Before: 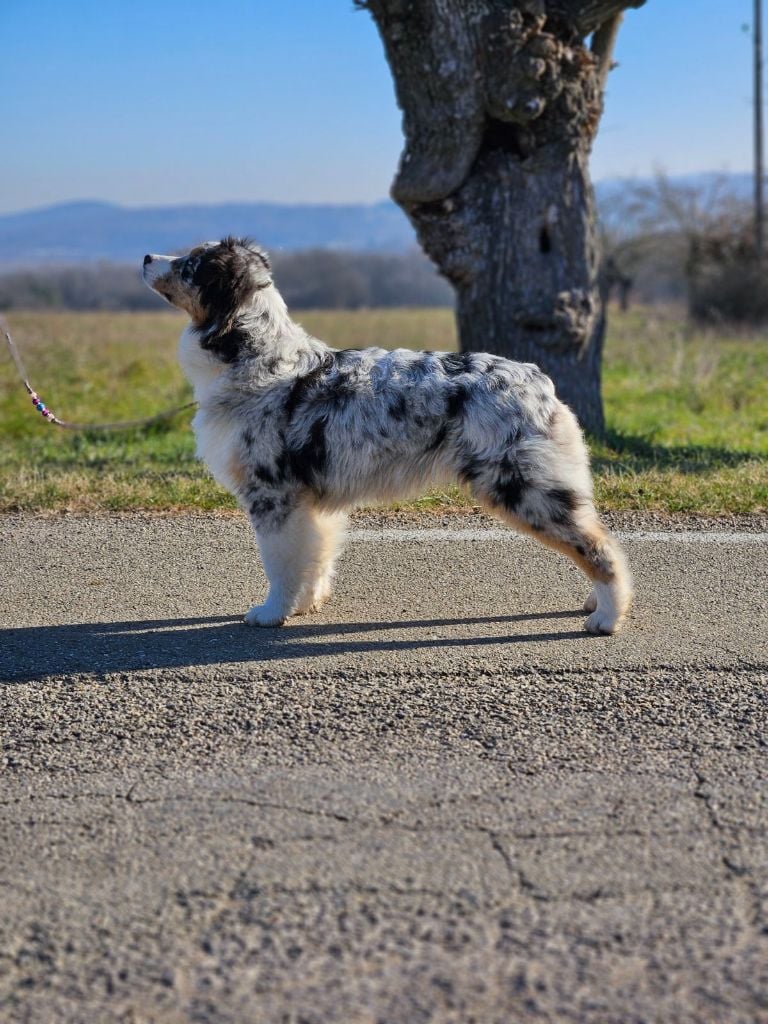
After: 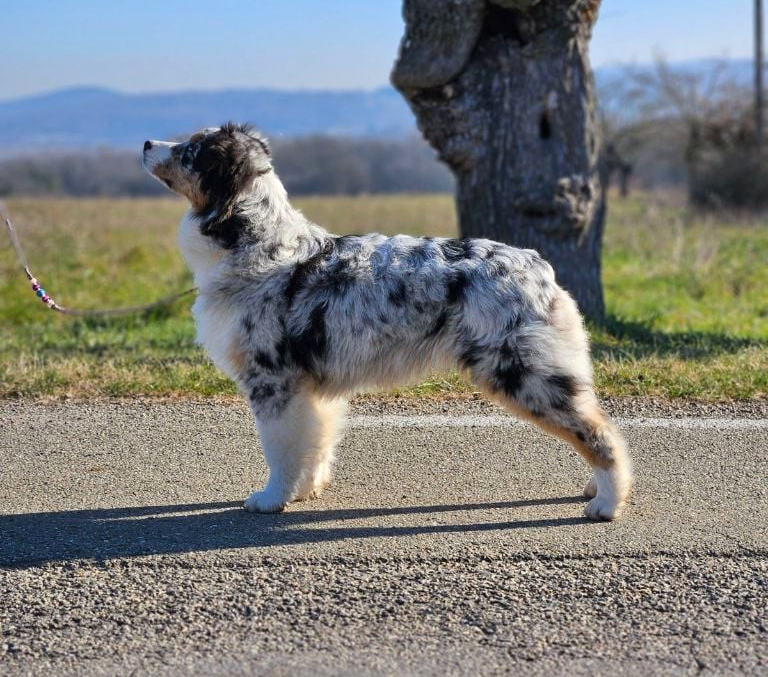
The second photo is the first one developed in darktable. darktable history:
crop: top 11.142%, bottom 22.653%
exposure: exposure 0.218 EV, compensate highlight preservation false
